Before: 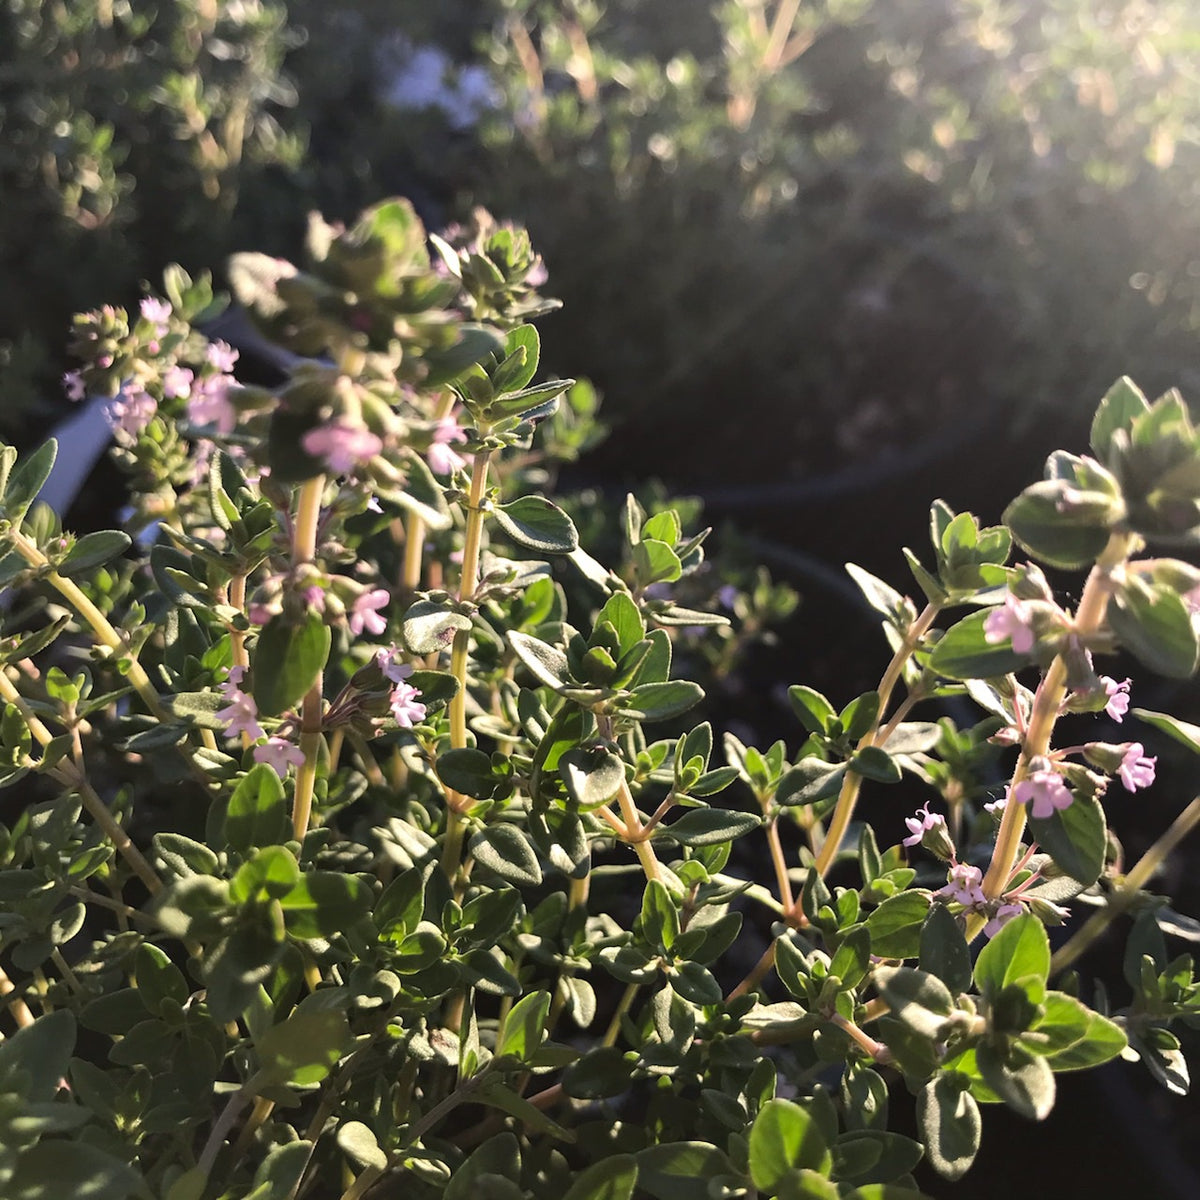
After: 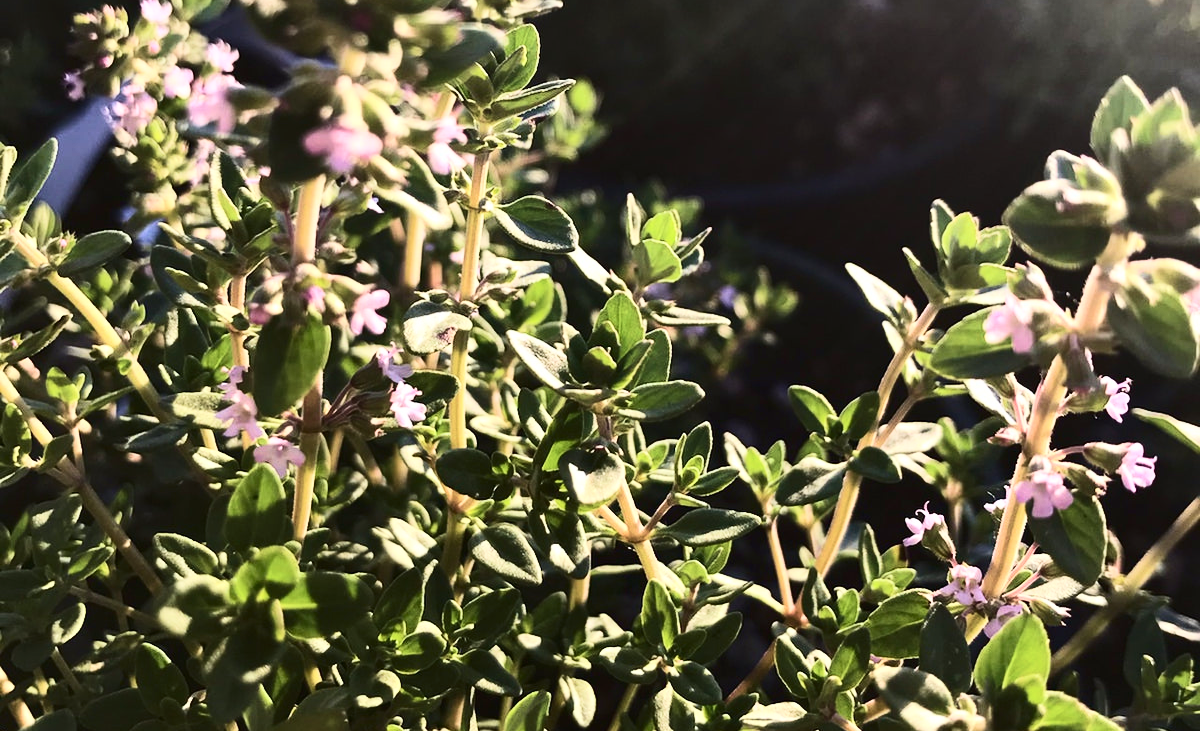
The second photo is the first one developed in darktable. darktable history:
crop and rotate: top 25.033%, bottom 14.011%
contrast brightness saturation: contrast 0.388, brightness 0.115
velvia: on, module defaults
